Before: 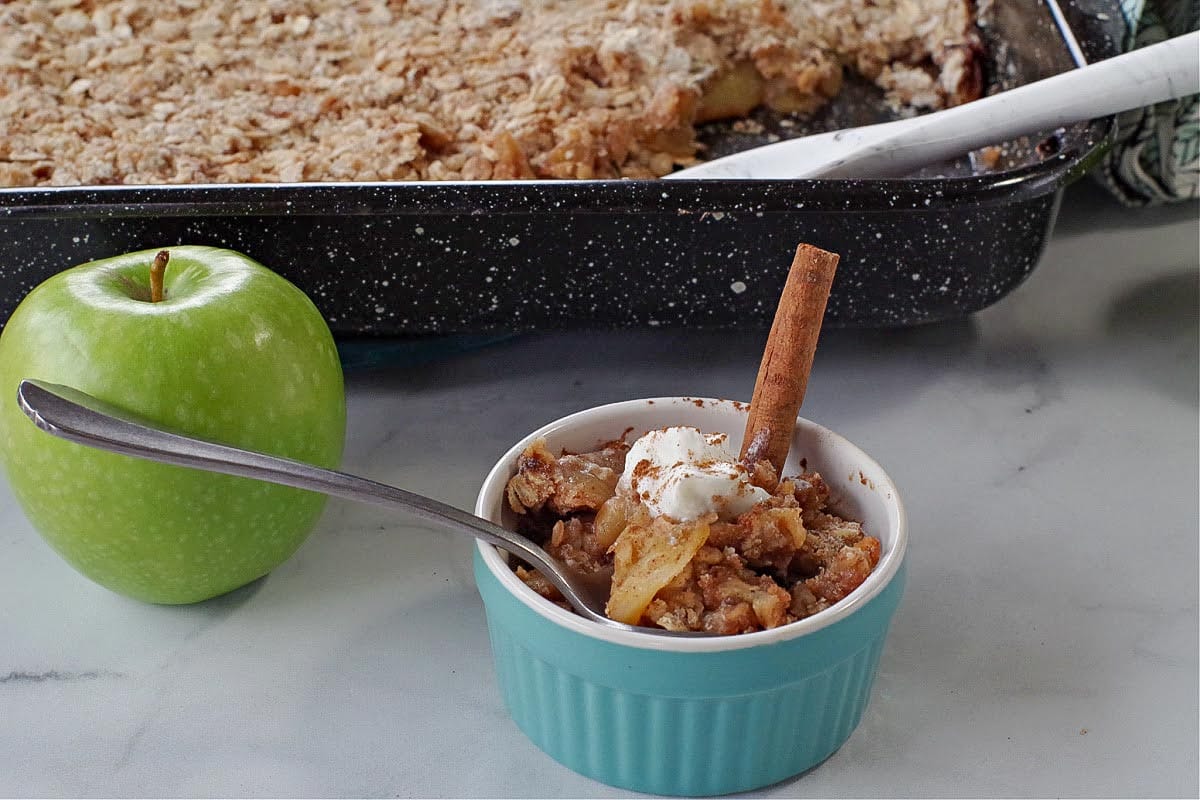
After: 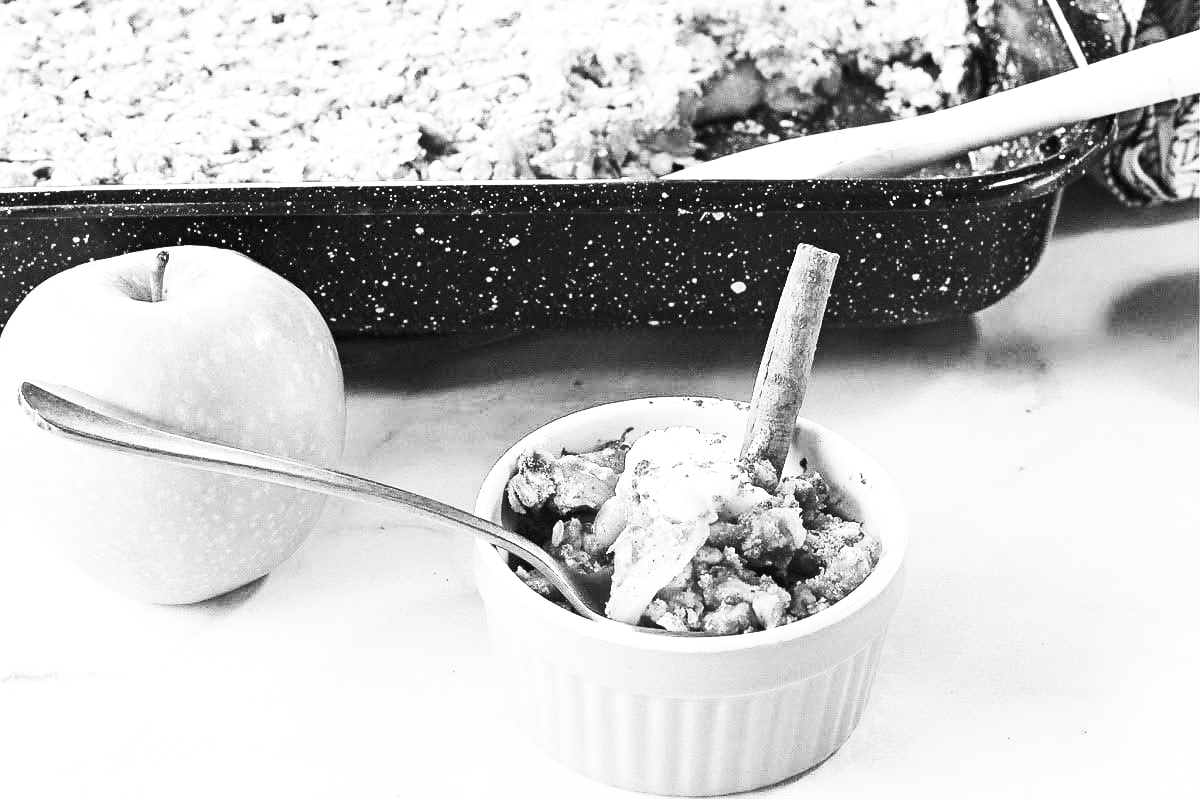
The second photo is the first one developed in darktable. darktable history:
tone curve: curves: ch0 [(0, 0) (0.003, 0.006) (0.011, 0.01) (0.025, 0.017) (0.044, 0.029) (0.069, 0.043) (0.1, 0.064) (0.136, 0.091) (0.177, 0.128) (0.224, 0.162) (0.277, 0.206) (0.335, 0.258) (0.399, 0.324) (0.468, 0.404) (0.543, 0.499) (0.623, 0.595) (0.709, 0.693) (0.801, 0.786) (0.898, 0.883) (1, 1)], color space Lab, independent channels, preserve colors none
exposure: black level correction 0, exposure 1.199 EV, compensate highlight preservation false
contrast brightness saturation: contrast 0.517, brightness 0.482, saturation -0.988
